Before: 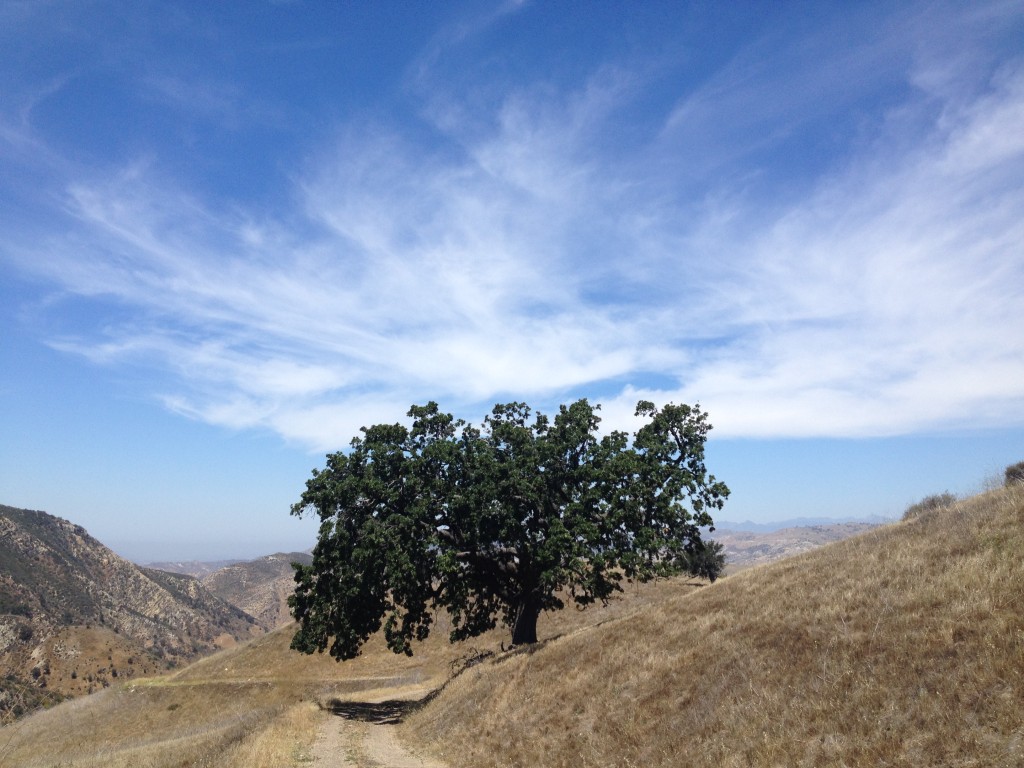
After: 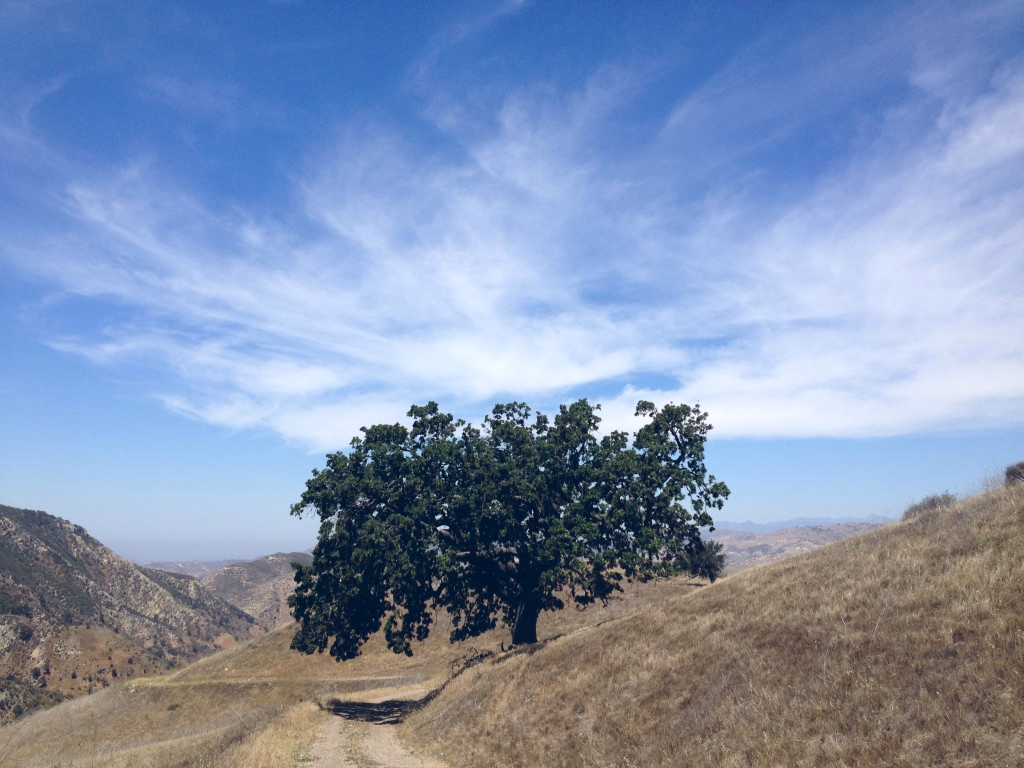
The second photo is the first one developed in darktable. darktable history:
color balance rgb: highlights gain › chroma 0.13%, highlights gain › hue 330.37°, global offset › luminance 0.37%, global offset › chroma 0.216%, global offset › hue 255.52°, perceptual saturation grading › global saturation 0.407%
